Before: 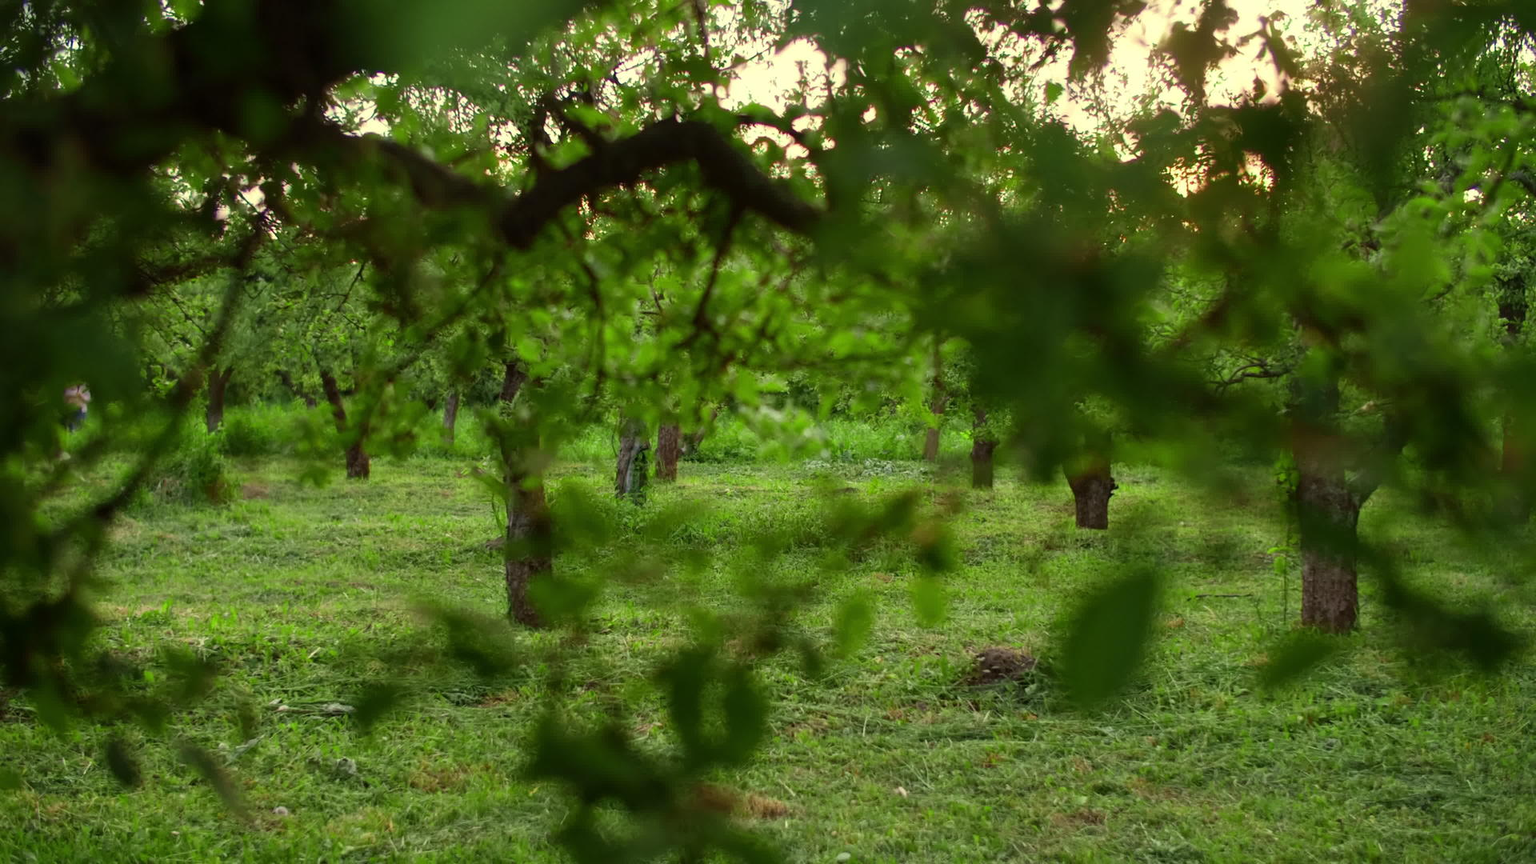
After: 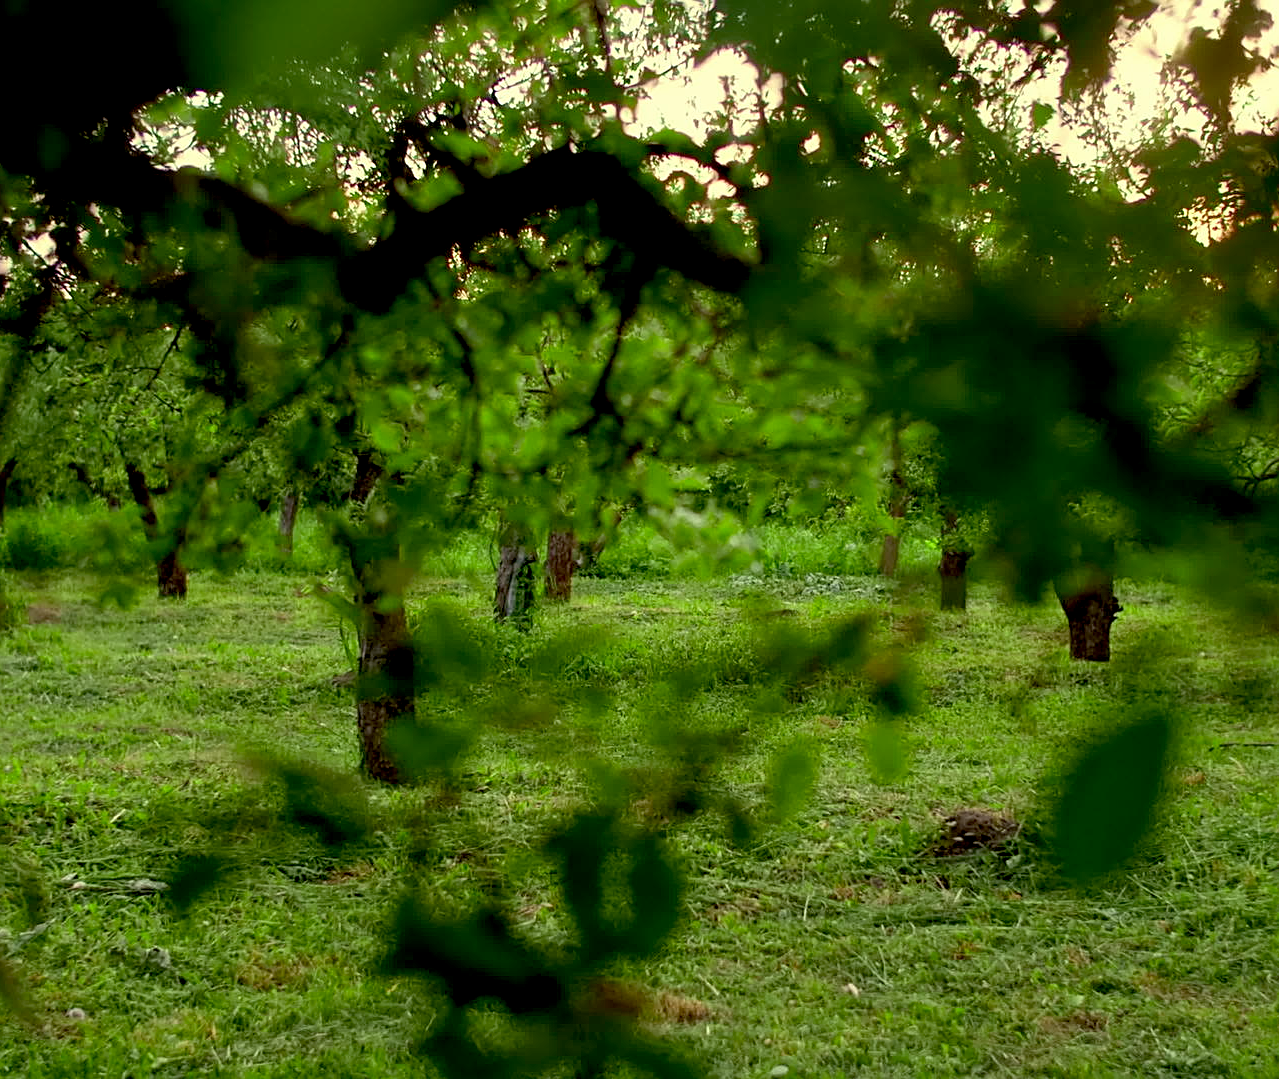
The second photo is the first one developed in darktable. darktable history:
sharpen: amount 0.495
crop and rotate: left 14.369%, right 18.966%
exposure: black level correction 0.018, exposure -0.009 EV, compensate highlight preservation false
